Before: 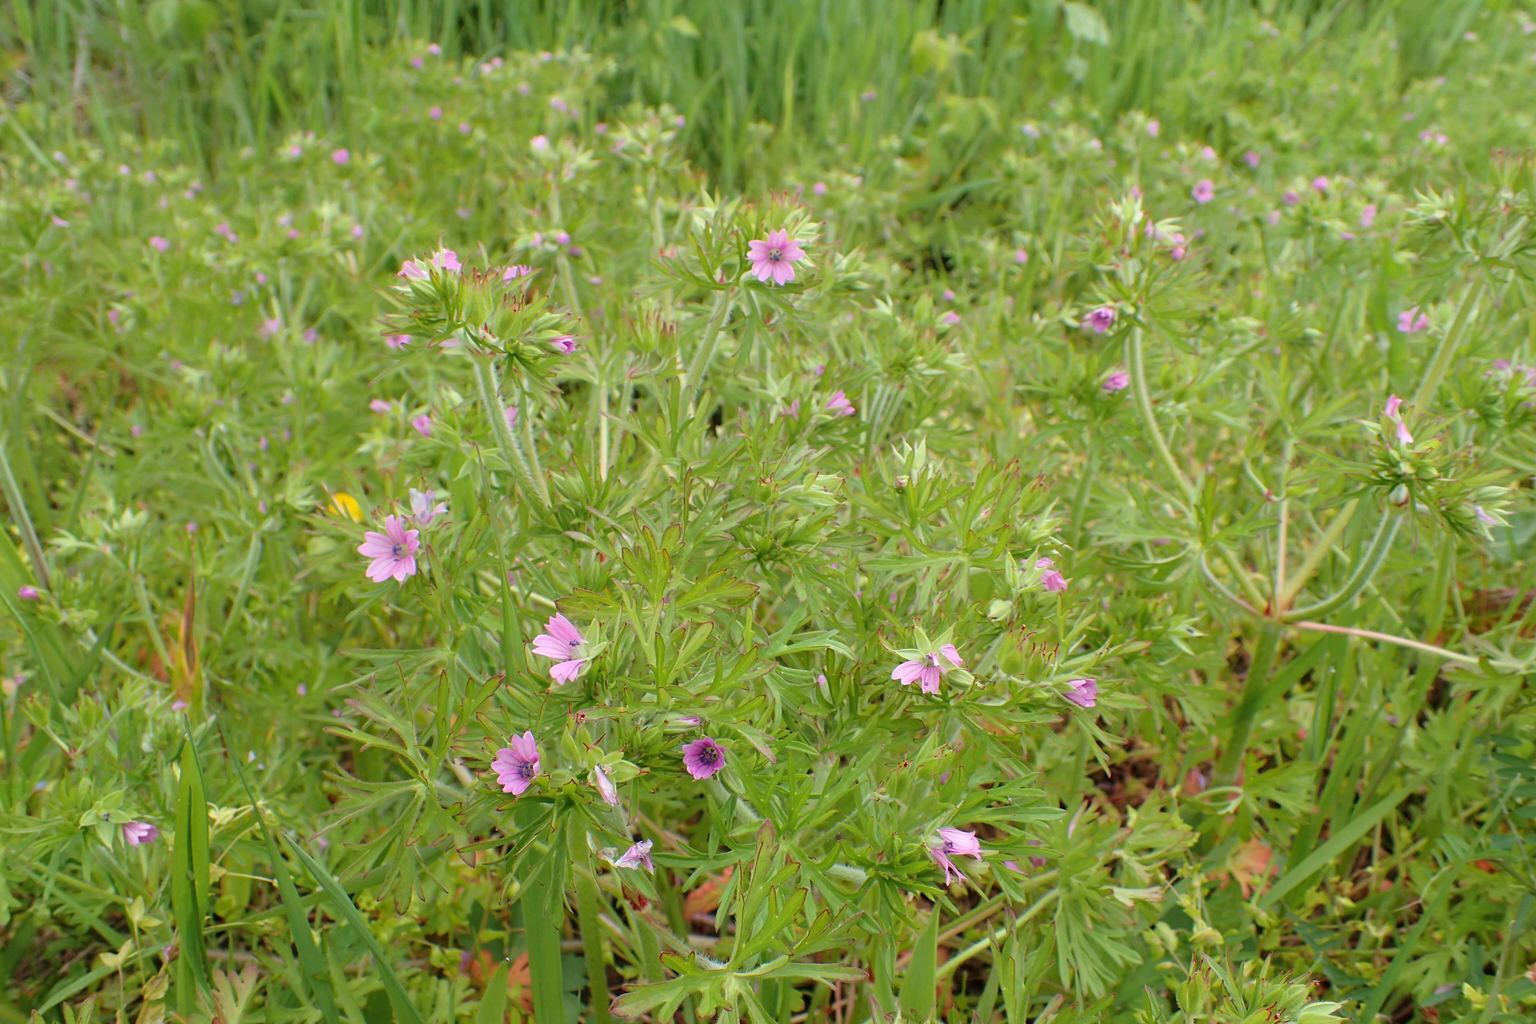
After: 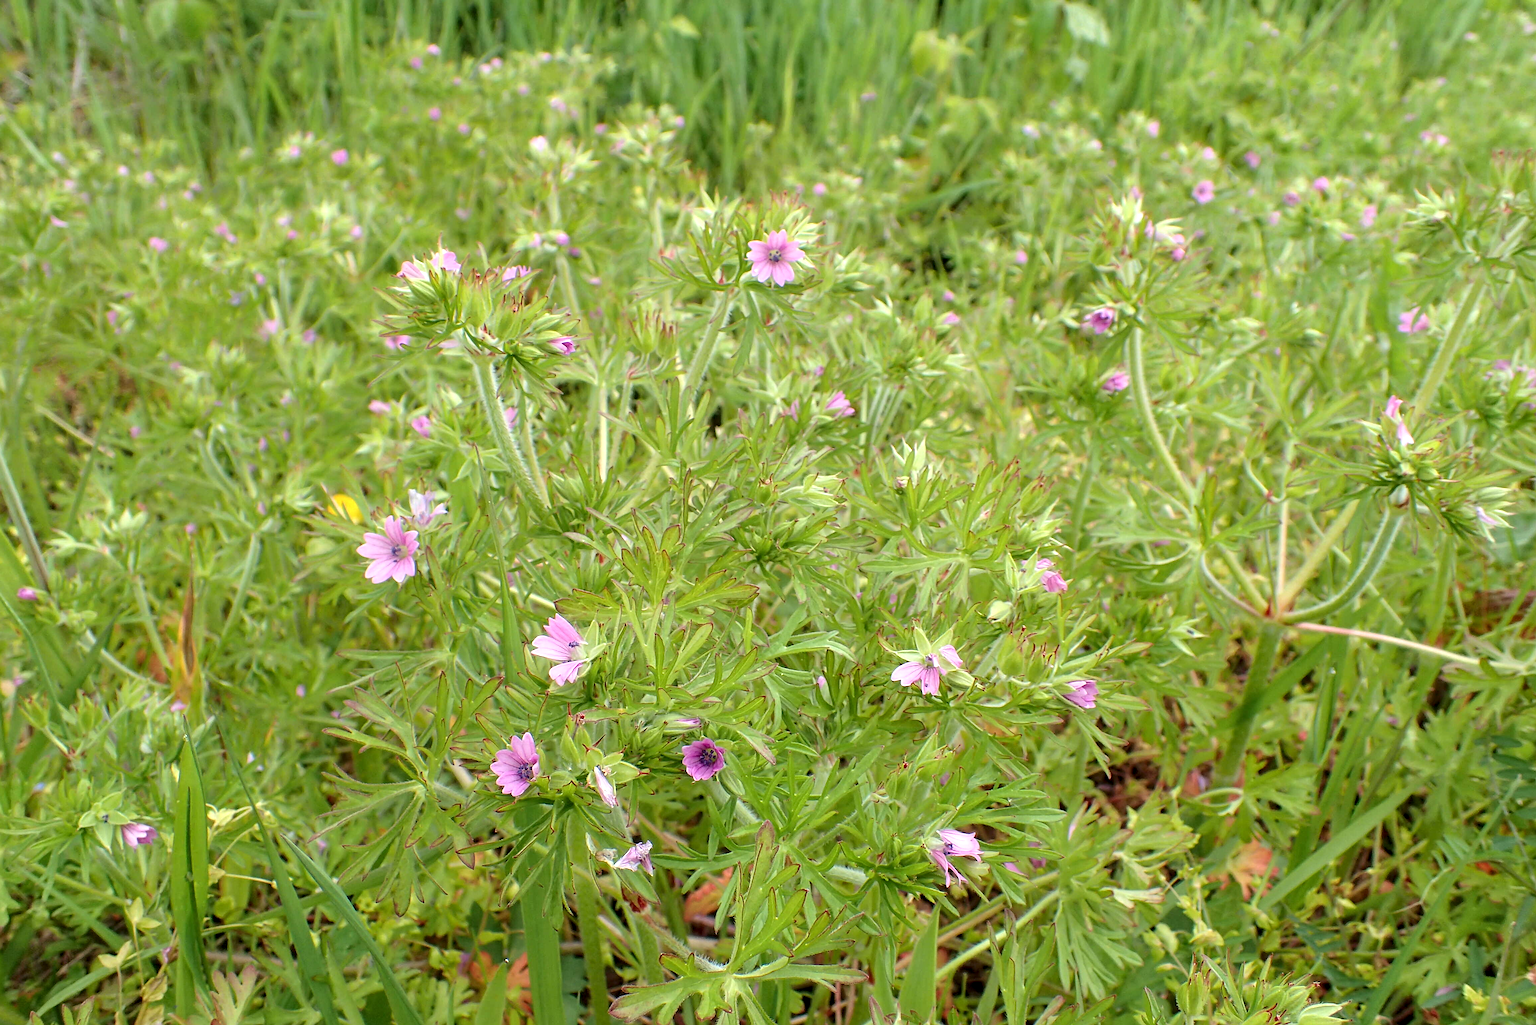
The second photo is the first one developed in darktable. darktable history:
local contrast: highlights 83%, shadows 81%
crop and rotate: left 0.126%
exposure: exposure 0.29 EV, compensate highlight preservation false
sharpen: on, module defaults
